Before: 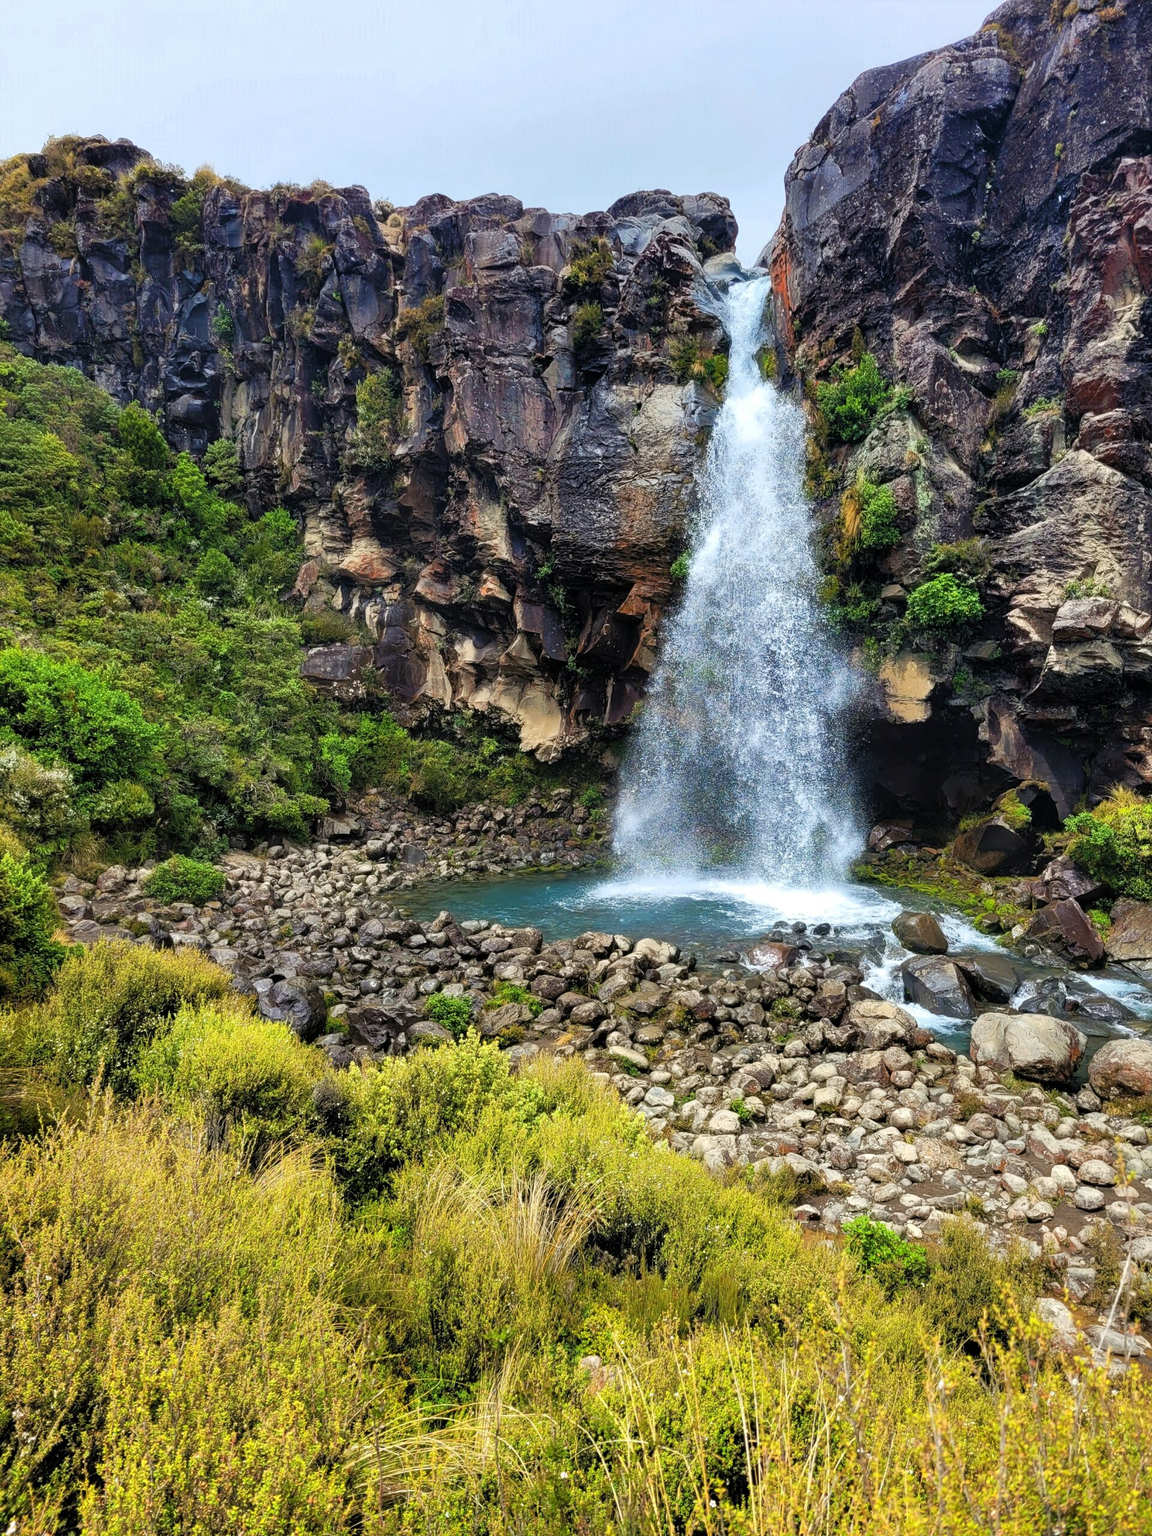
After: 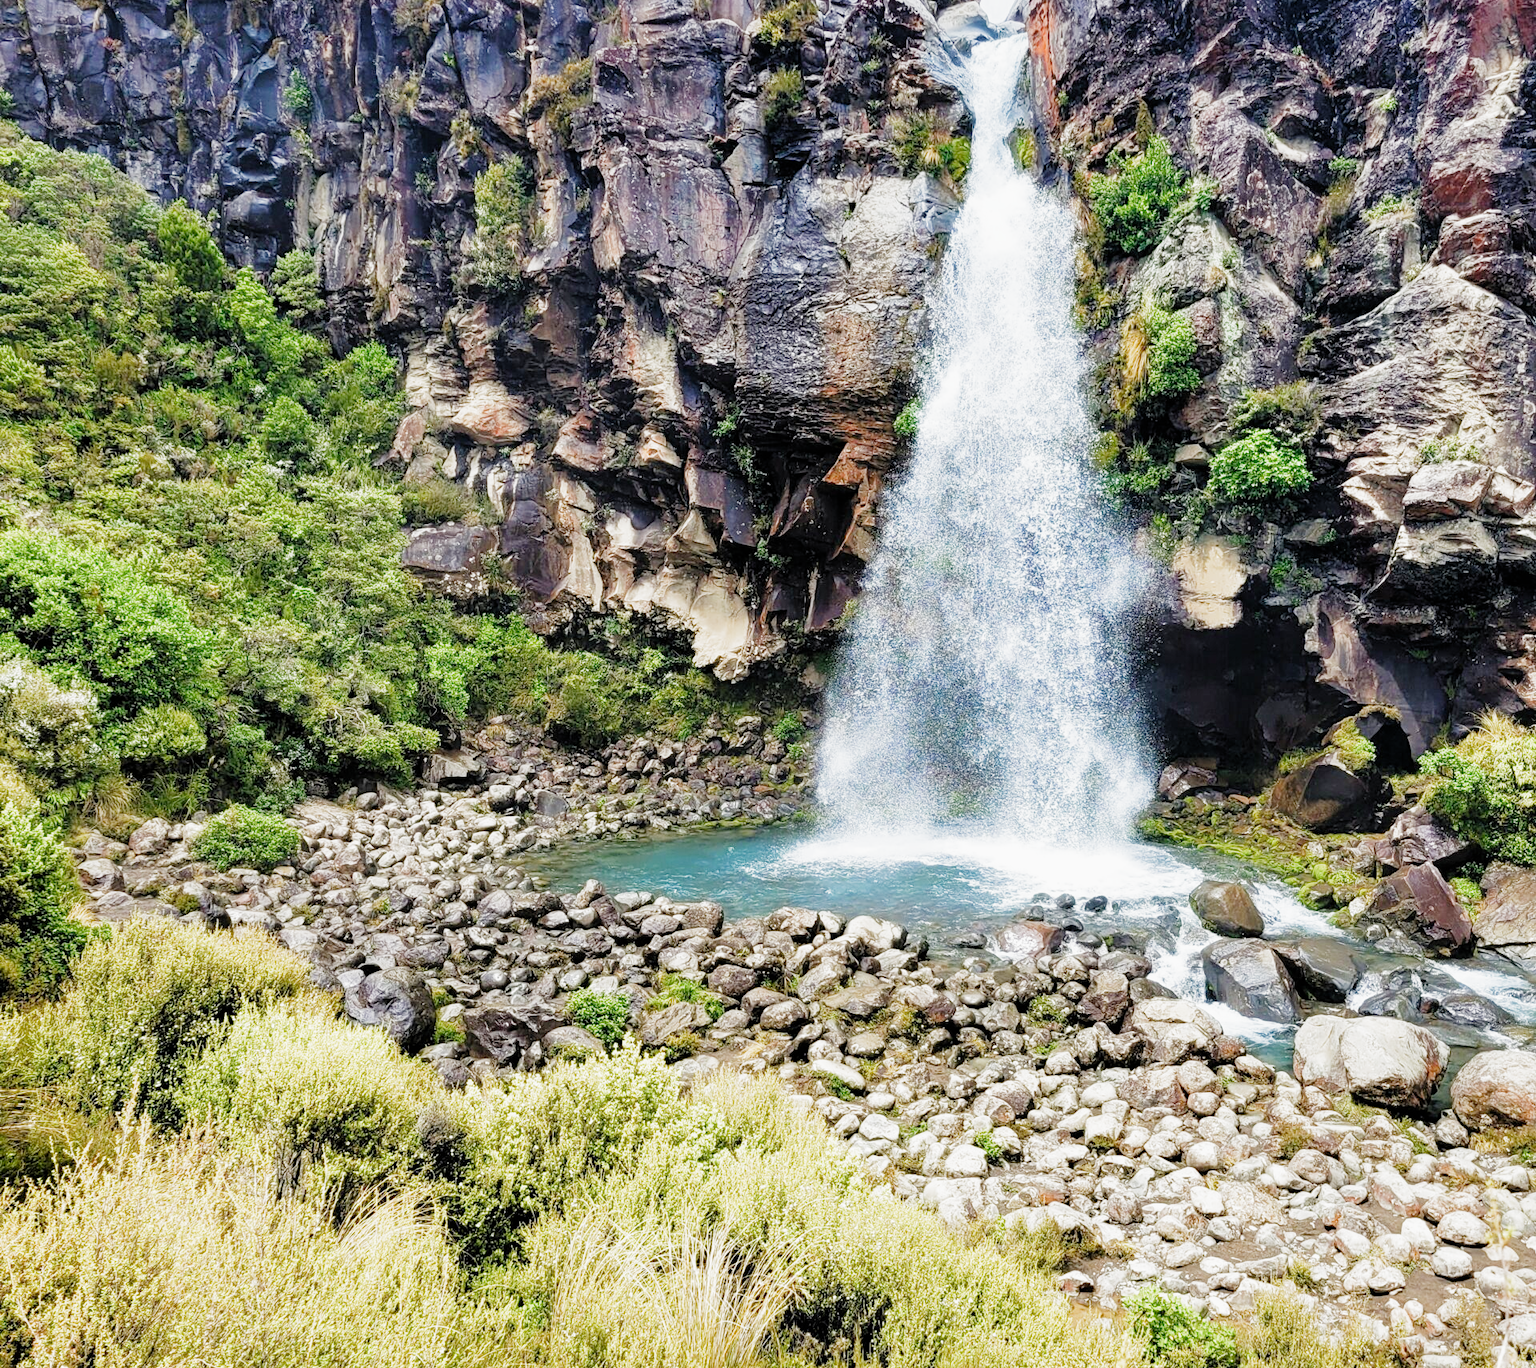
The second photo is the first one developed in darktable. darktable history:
exposure: black level correction 0, exposure 1.463 EV, compensate highlight preservation false
filmic rgb: black relative exposure -7.65 EV, white relative exposure 4.56 EV, hardness 3.61, preserve chrominance no, color science v5 (2021)
crop: top 16.394%, bottom 16.755%
